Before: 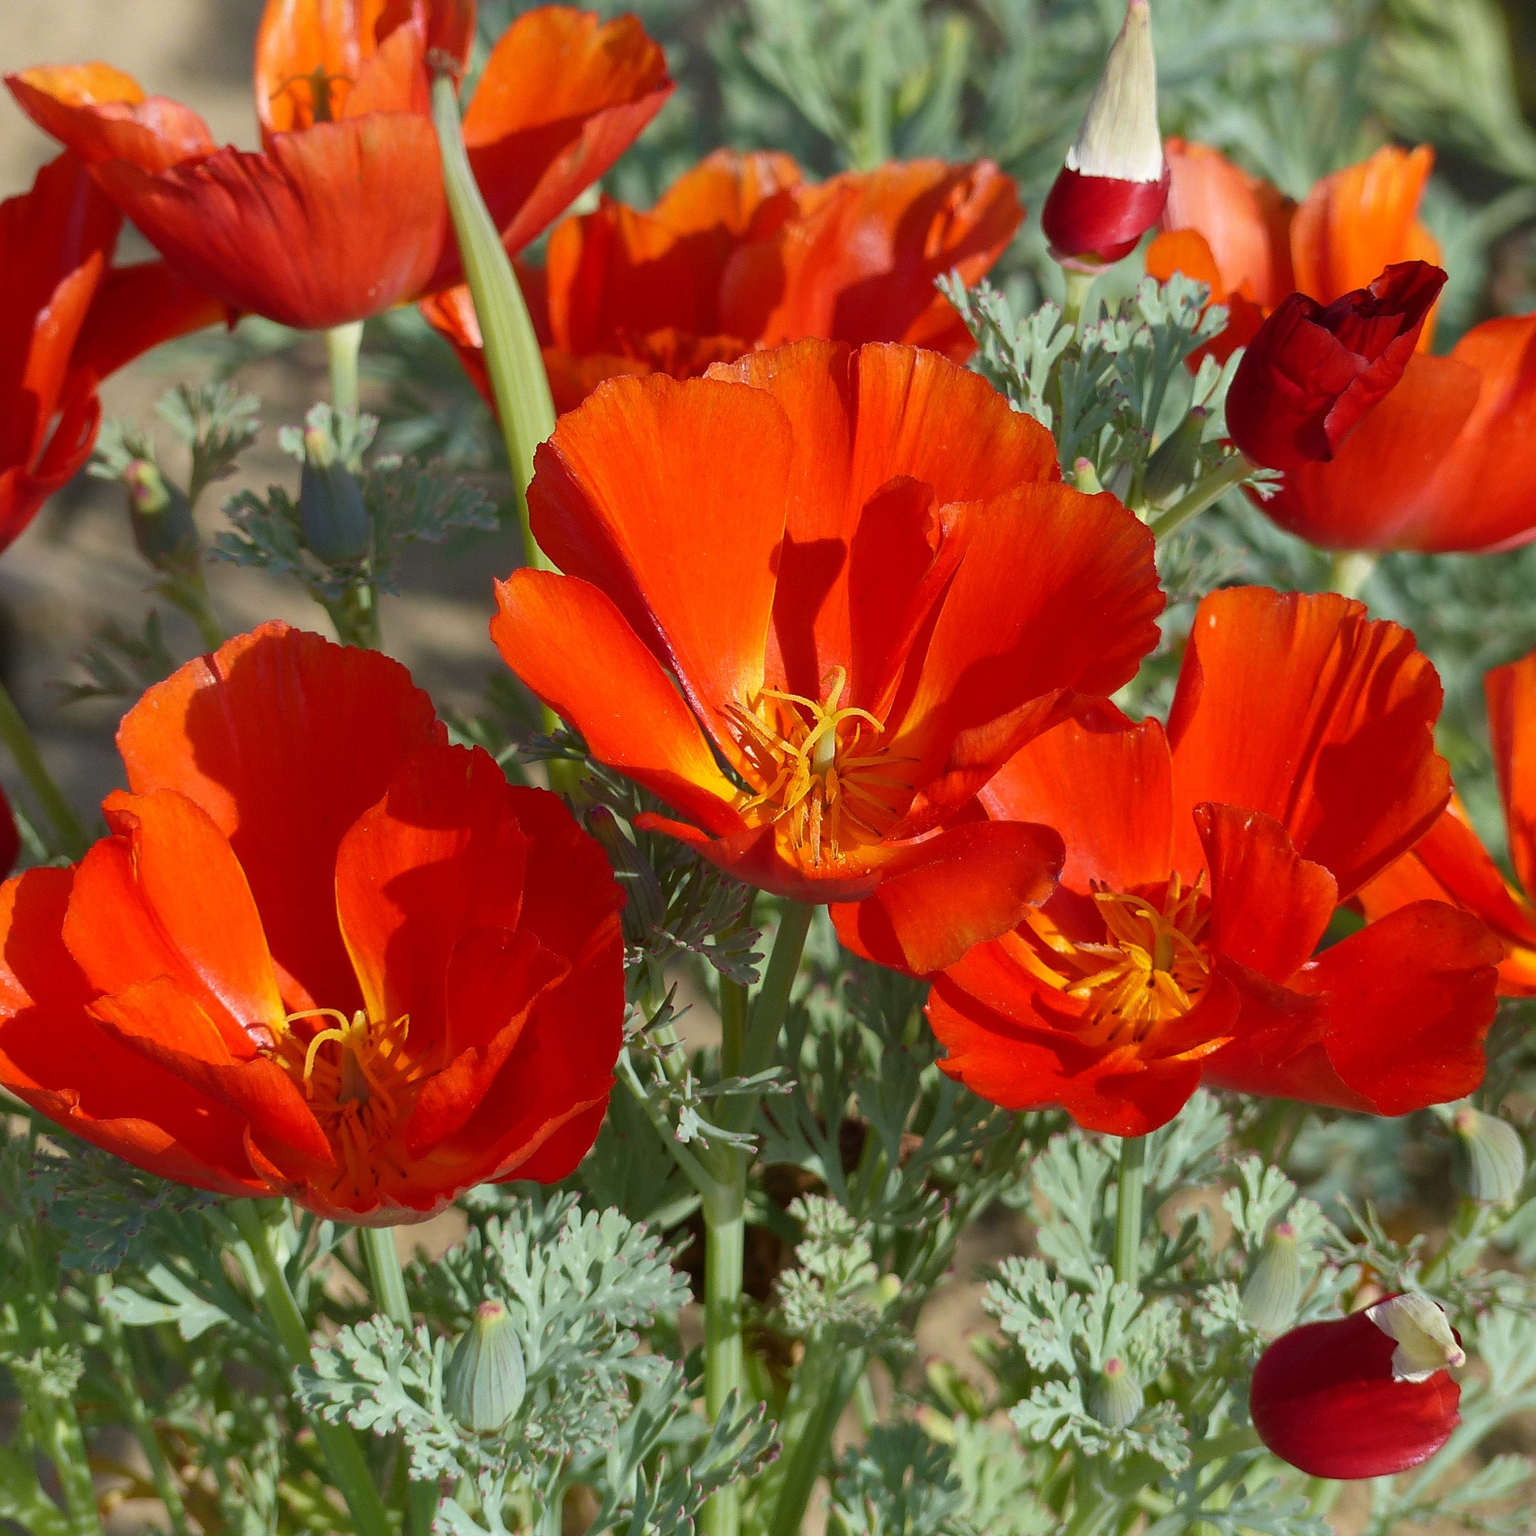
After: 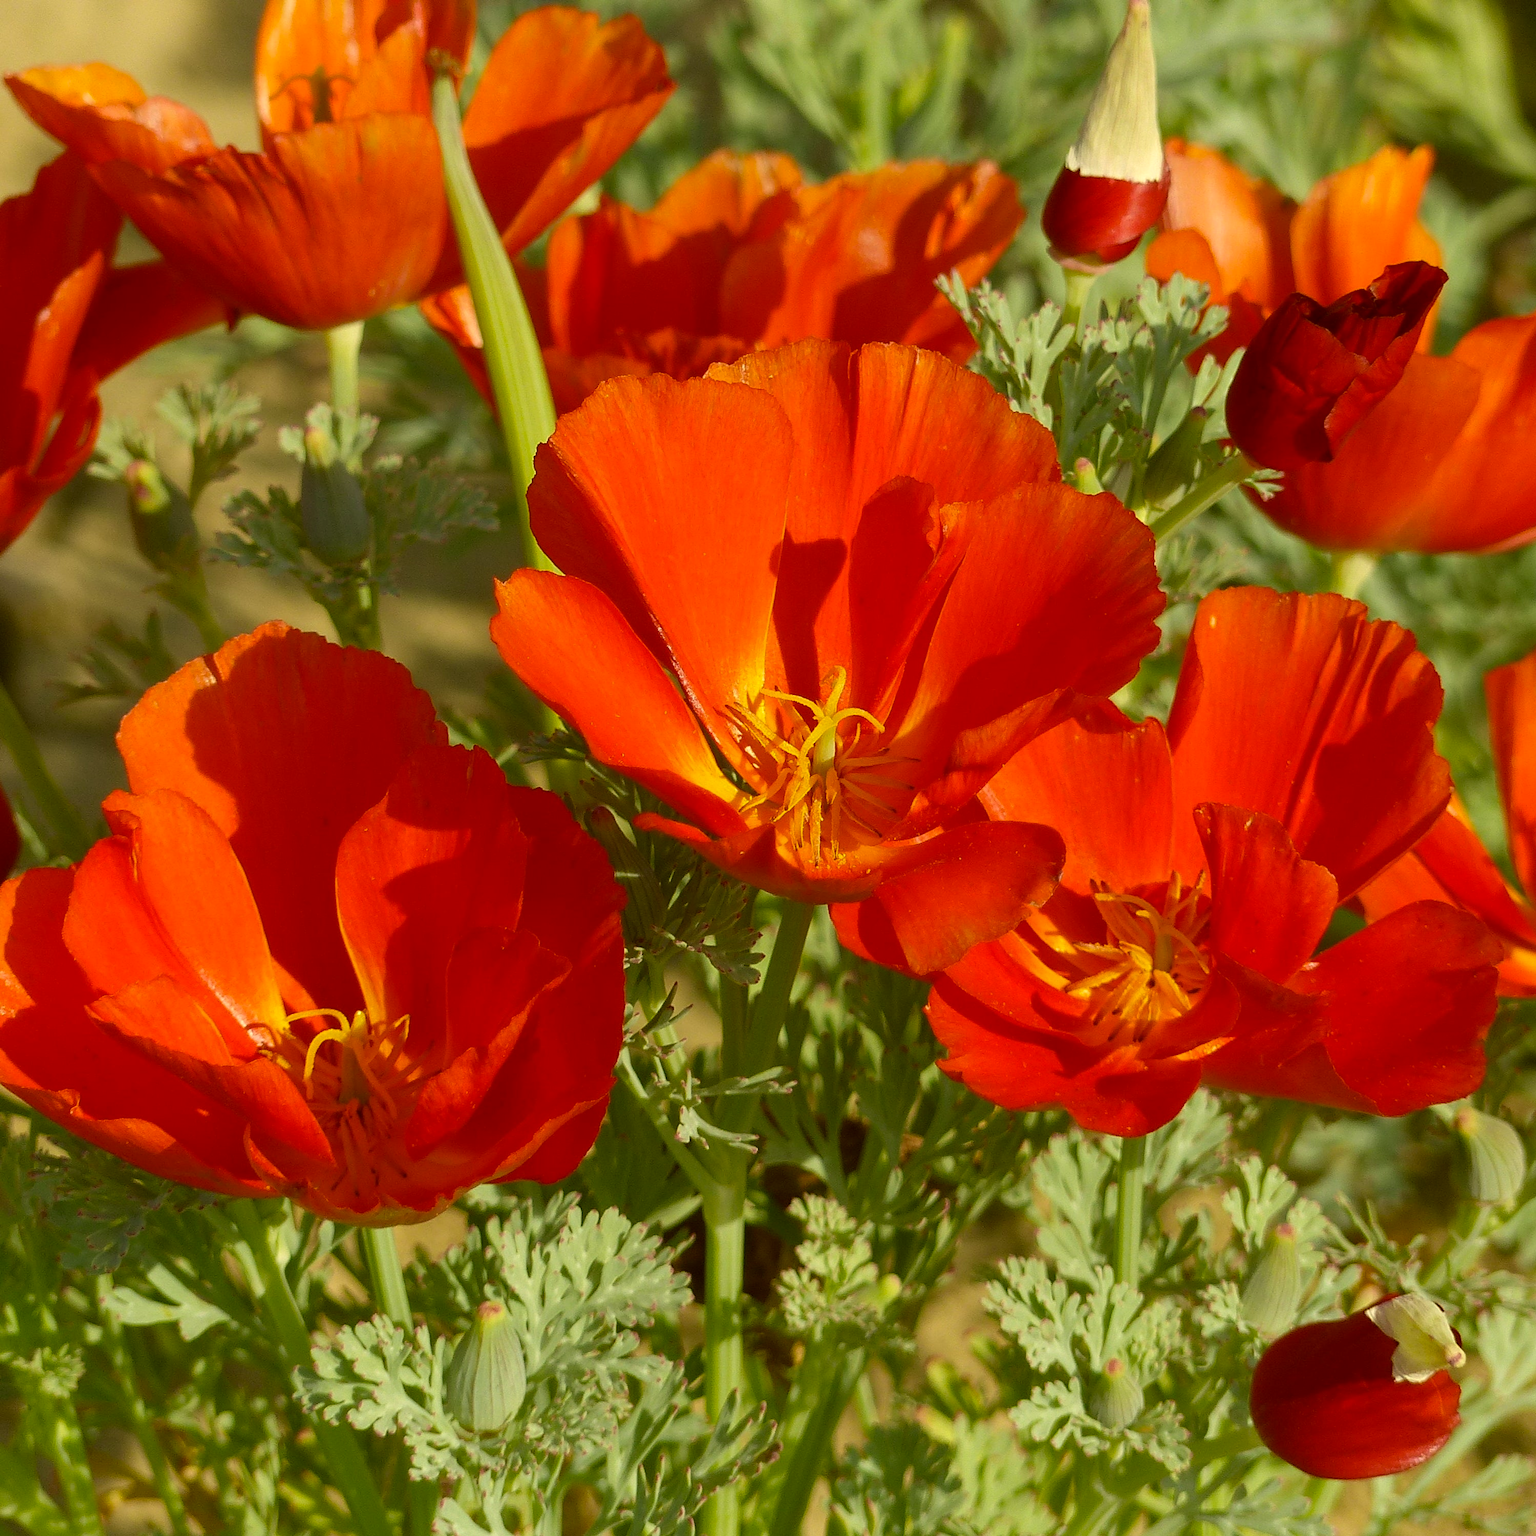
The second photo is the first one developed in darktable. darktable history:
tone equalizer: edges refinement/feathering 500, mask exposure compensation -1.57 EV, preserve details no
color correction: highlights a* 0.154, highlights b* 29.22, shadows a* -0.179, shadows b* 21.24
